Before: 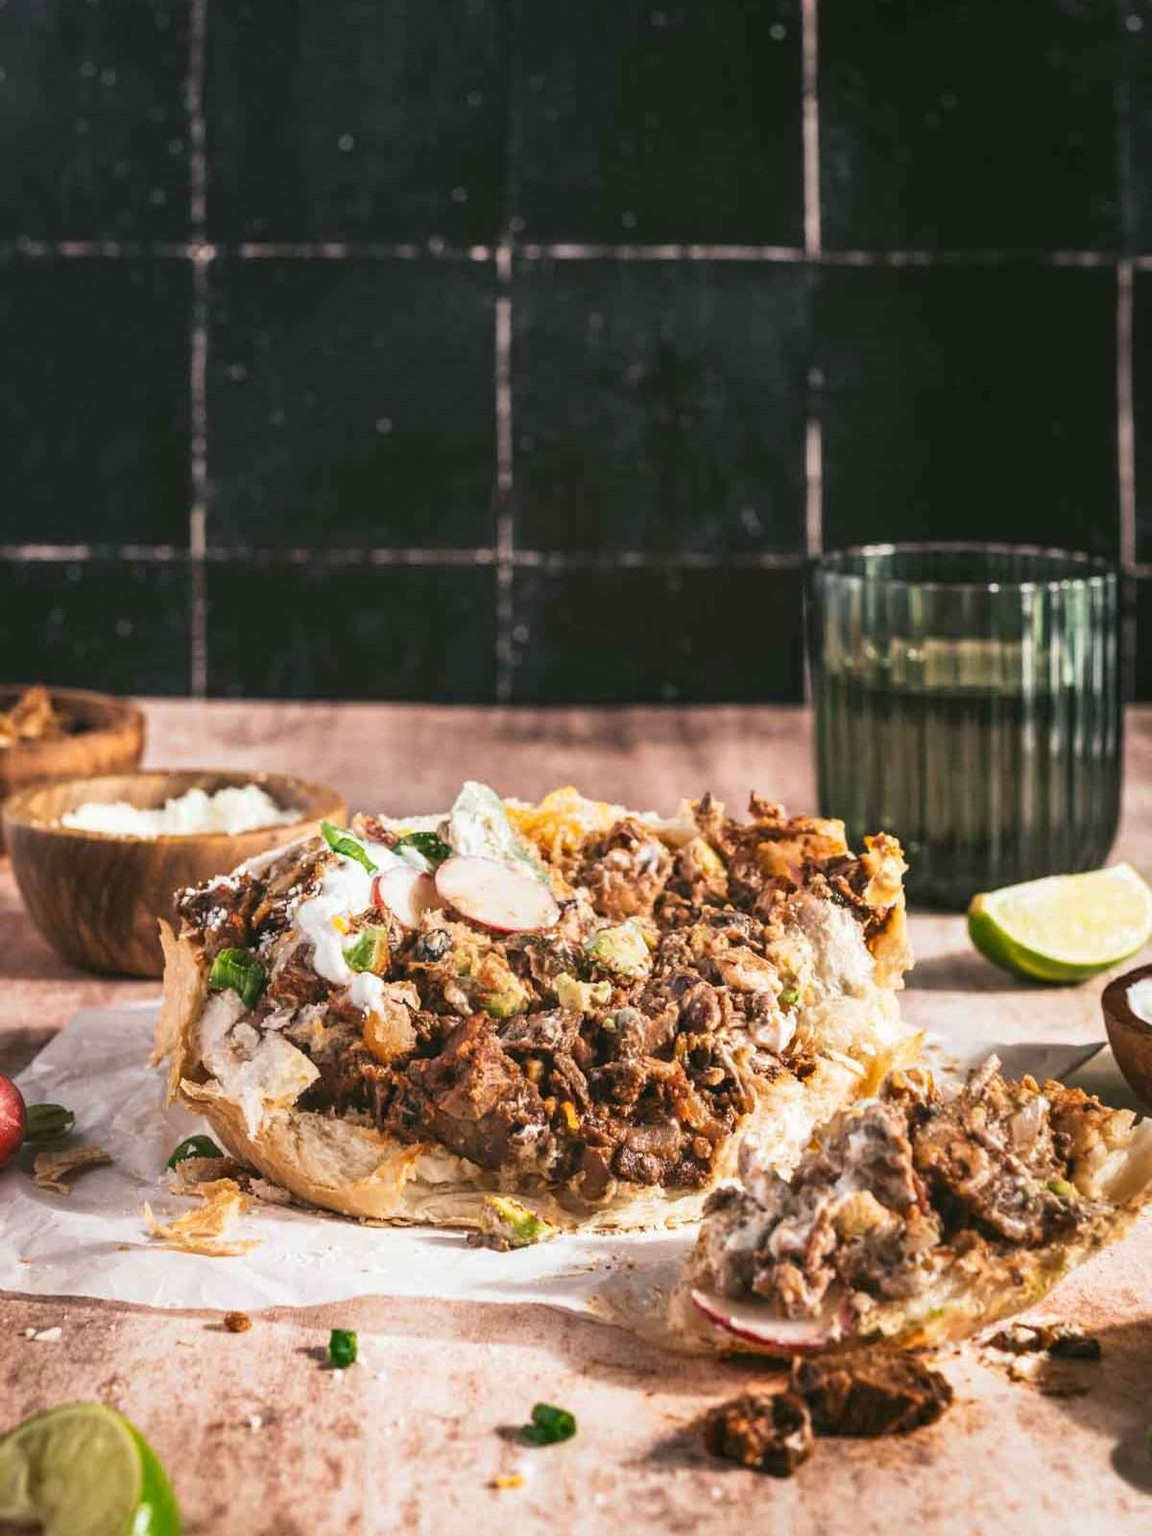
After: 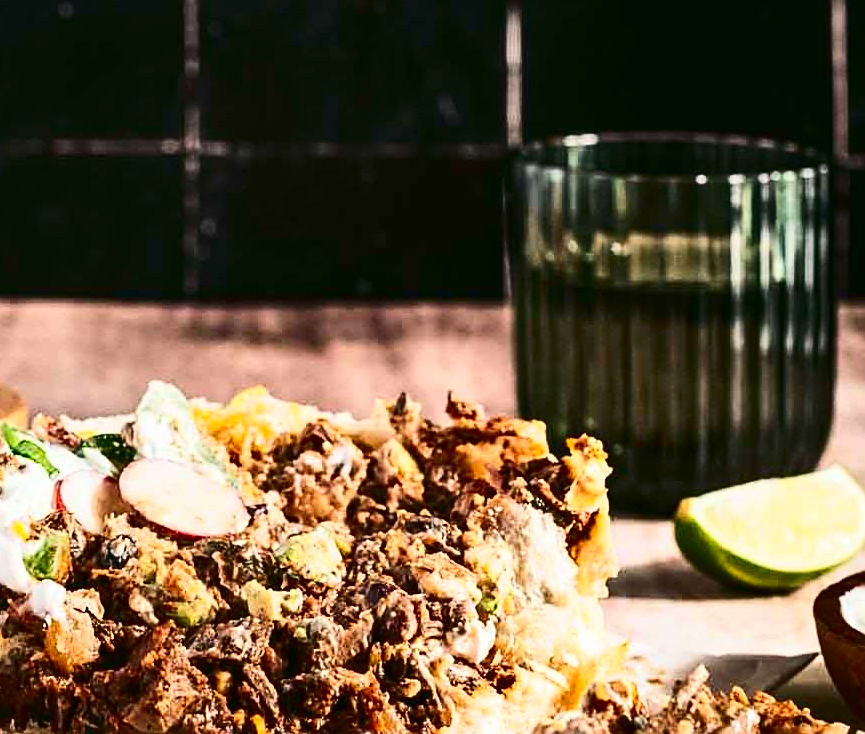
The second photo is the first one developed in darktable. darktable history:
tone equalizer: edges refinement/feathering 500, mask exposure compensation -1.57 EV, preserve details no
crop and rotate: left 27.871%, top 27.079%, bottom 26.989%
sharpen: on, module defaults
contrast brightness saturation: contrast 0.336, brightness -0.074, saturation 0.167
color correction: highlights a* -0.111, highlights b* 0.126
